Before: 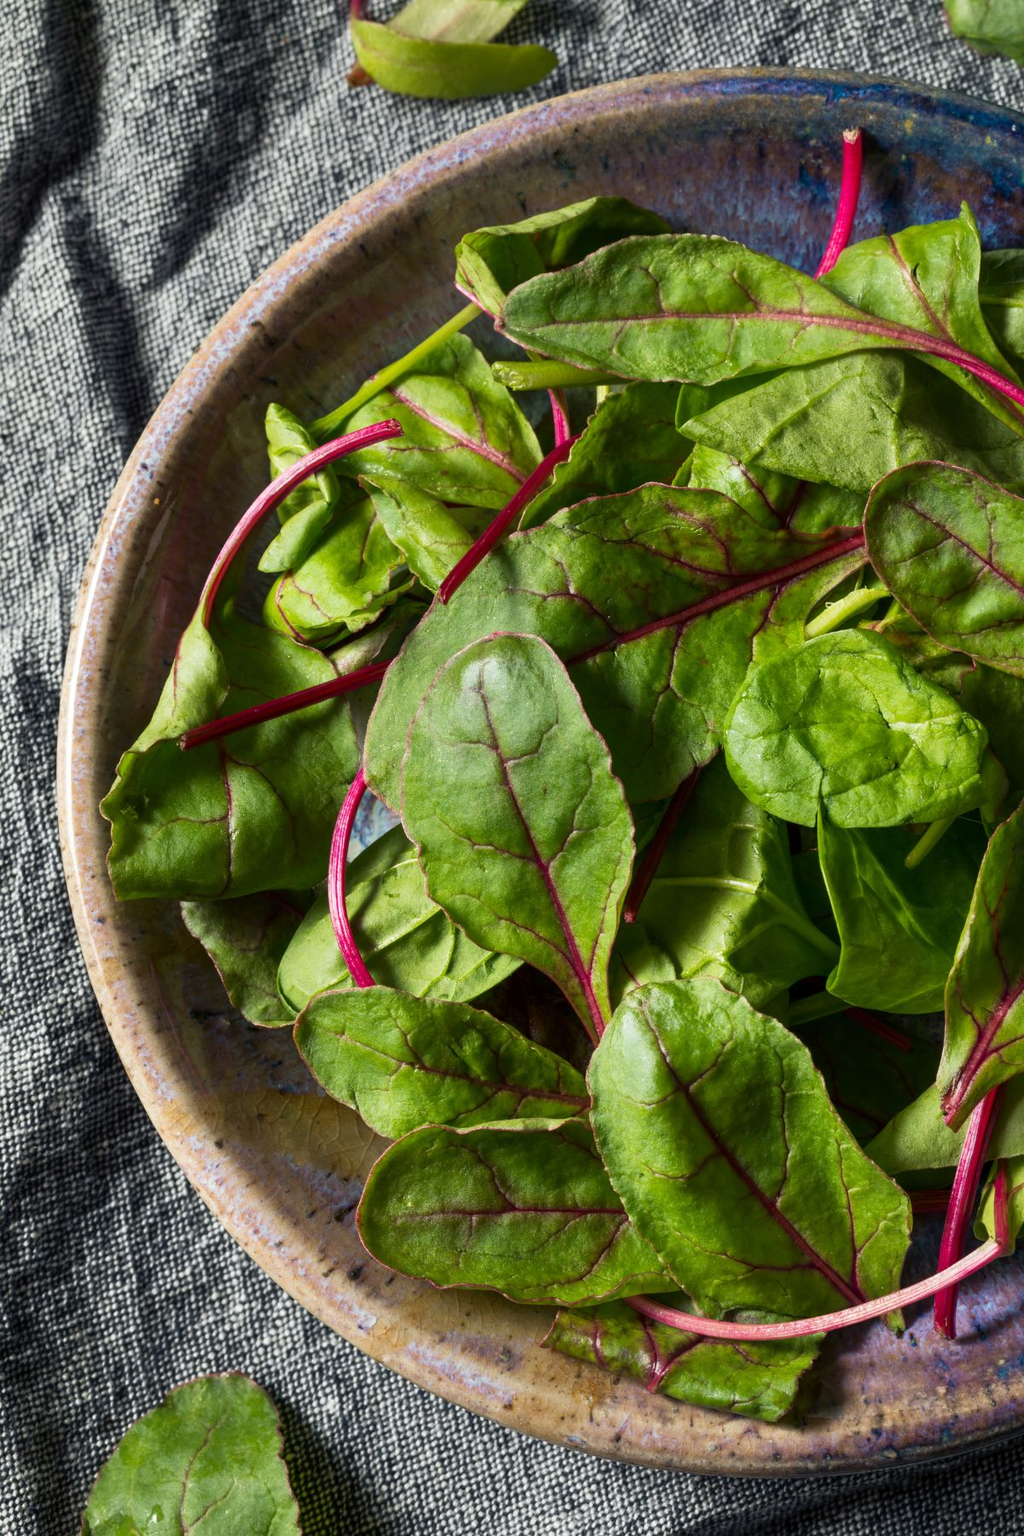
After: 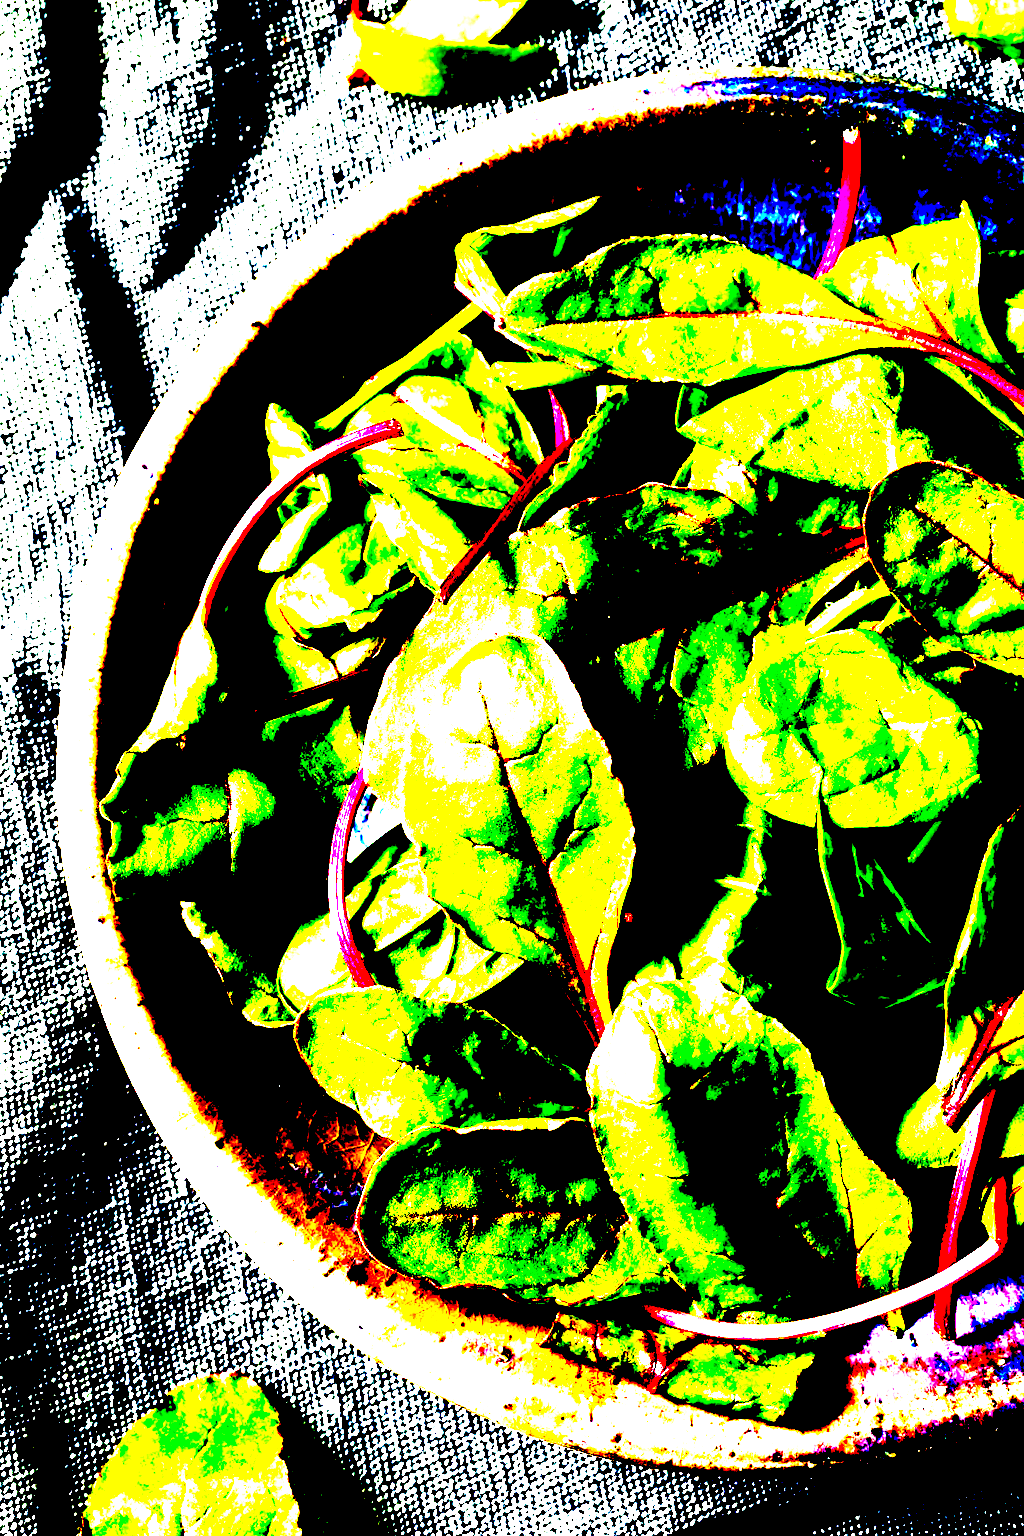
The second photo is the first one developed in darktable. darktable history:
exposure: black level correction 0.099, exposure 2.93 EV, compensate highlight preservation false
